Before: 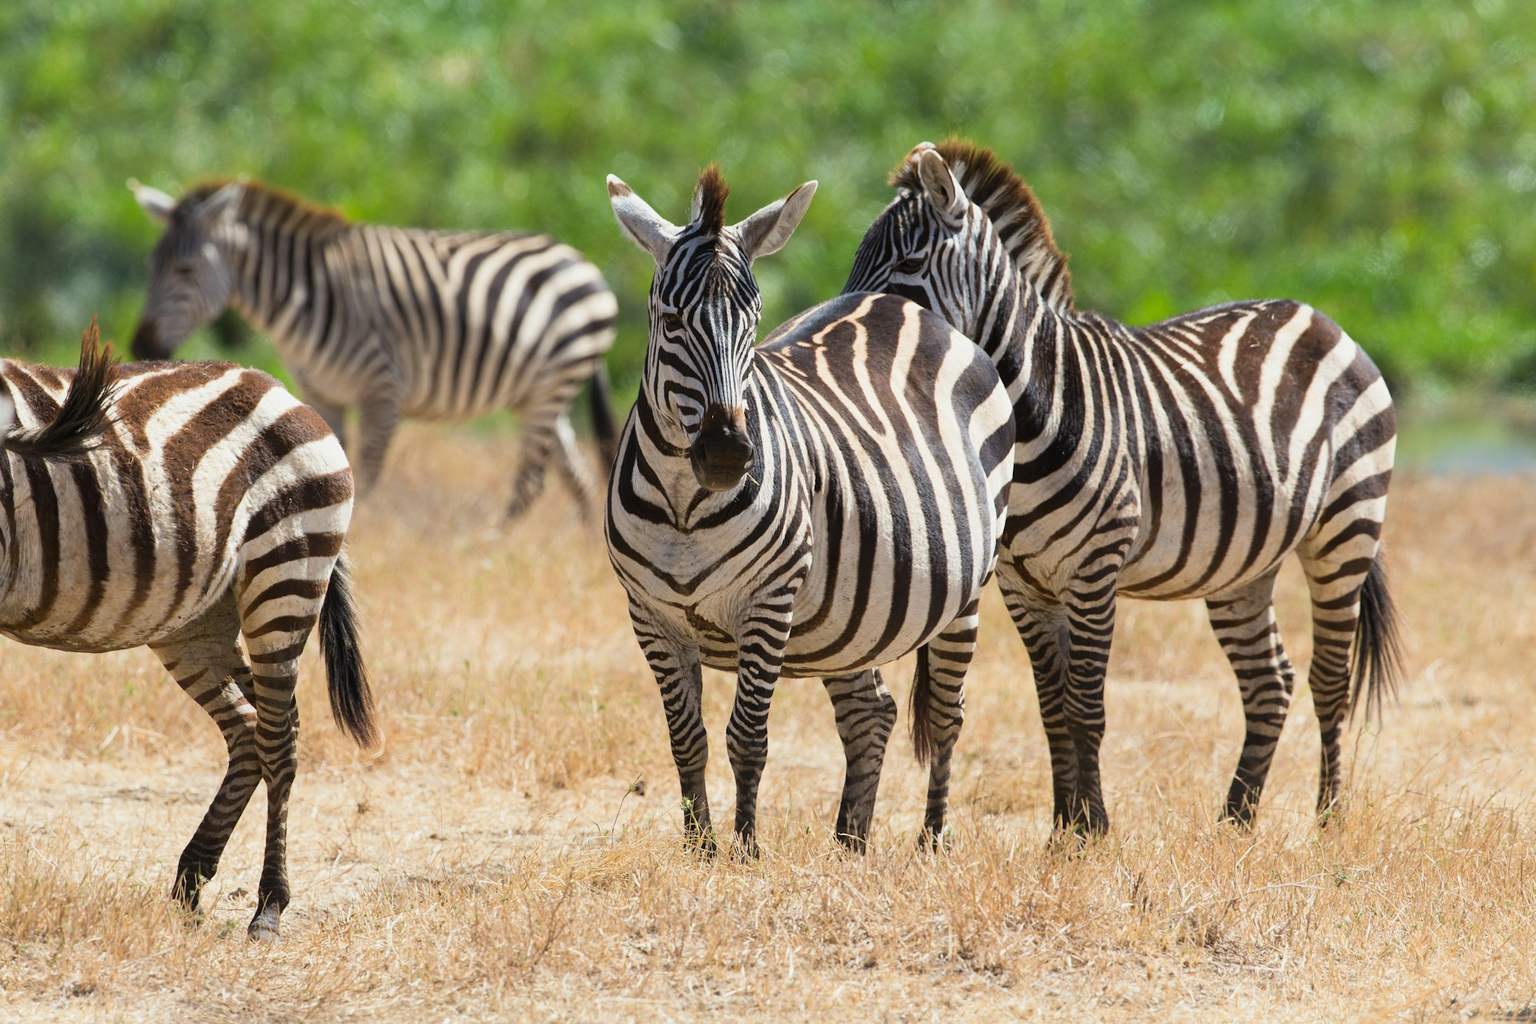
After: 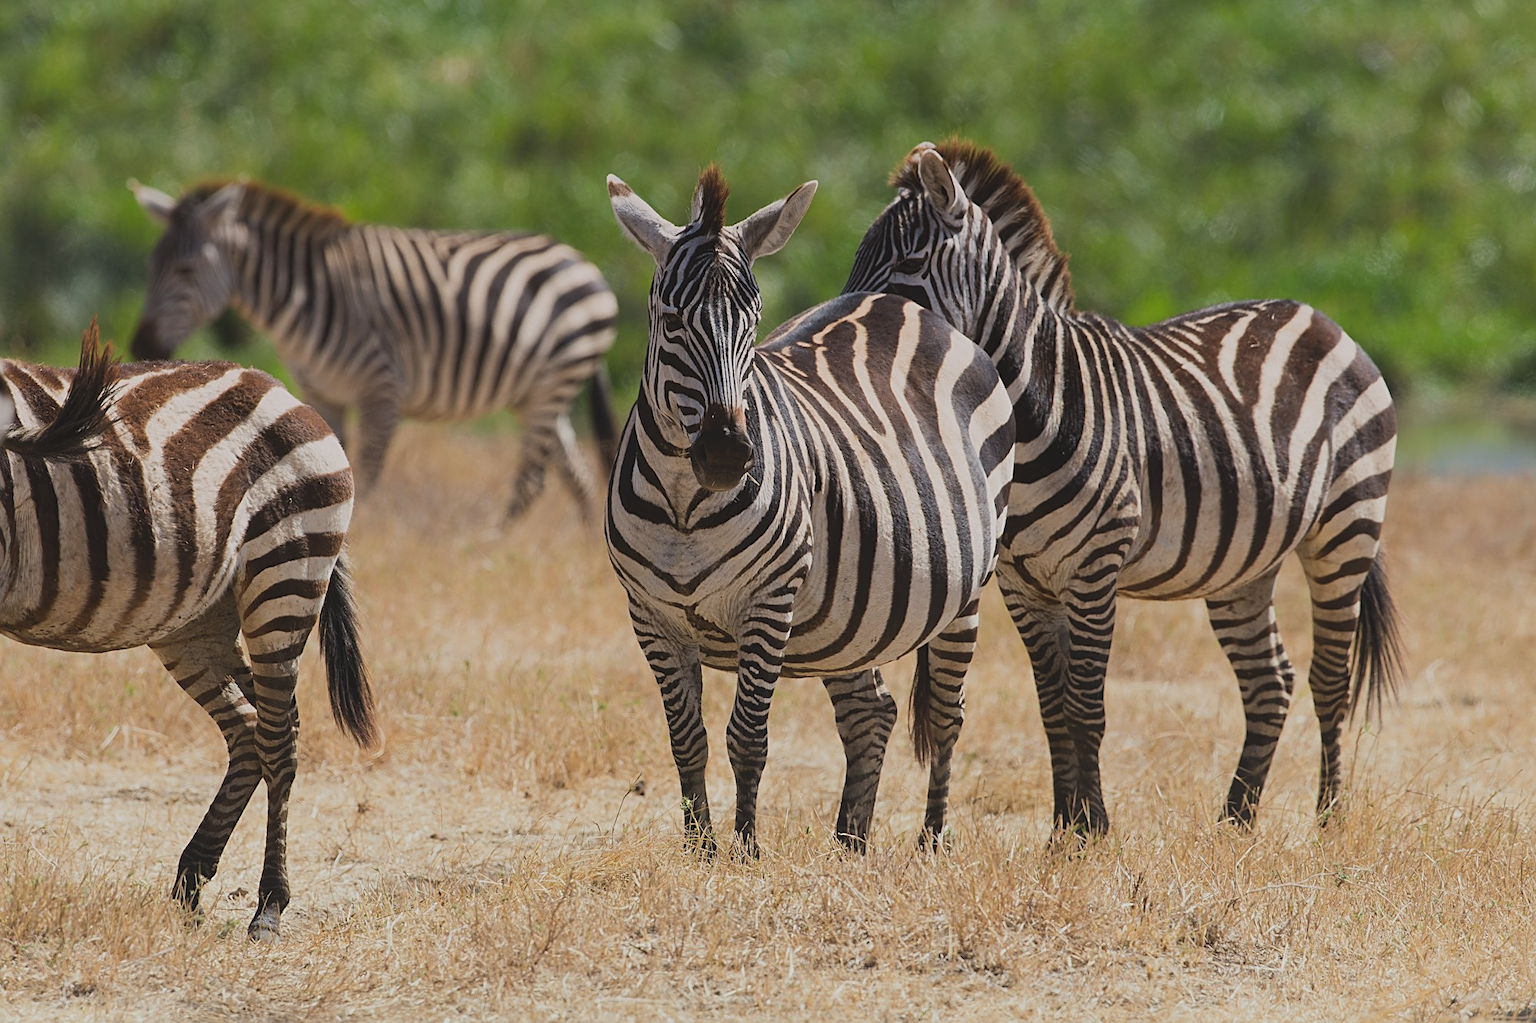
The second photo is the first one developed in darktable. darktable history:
graduated density: density 0.38 EV, hardness 21%, rotation -6.11°, saturation 32%
sharpen: on, module defaults
exposure: black level correction -0.015, exposure -0.5 EV, compensate highlight preservation false
